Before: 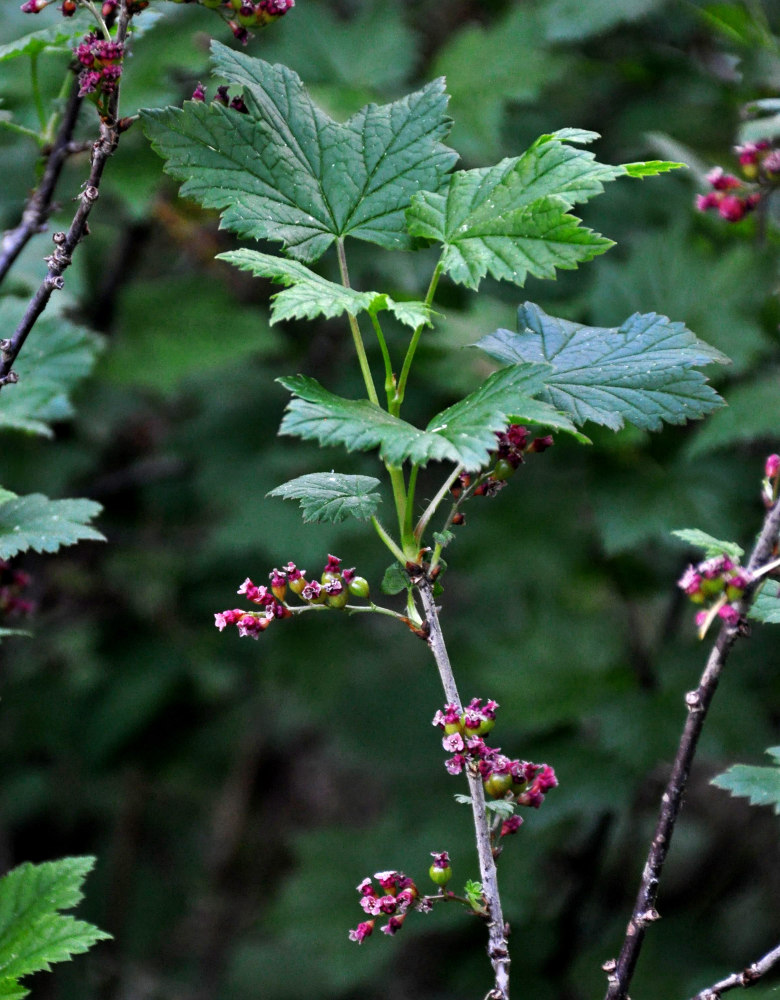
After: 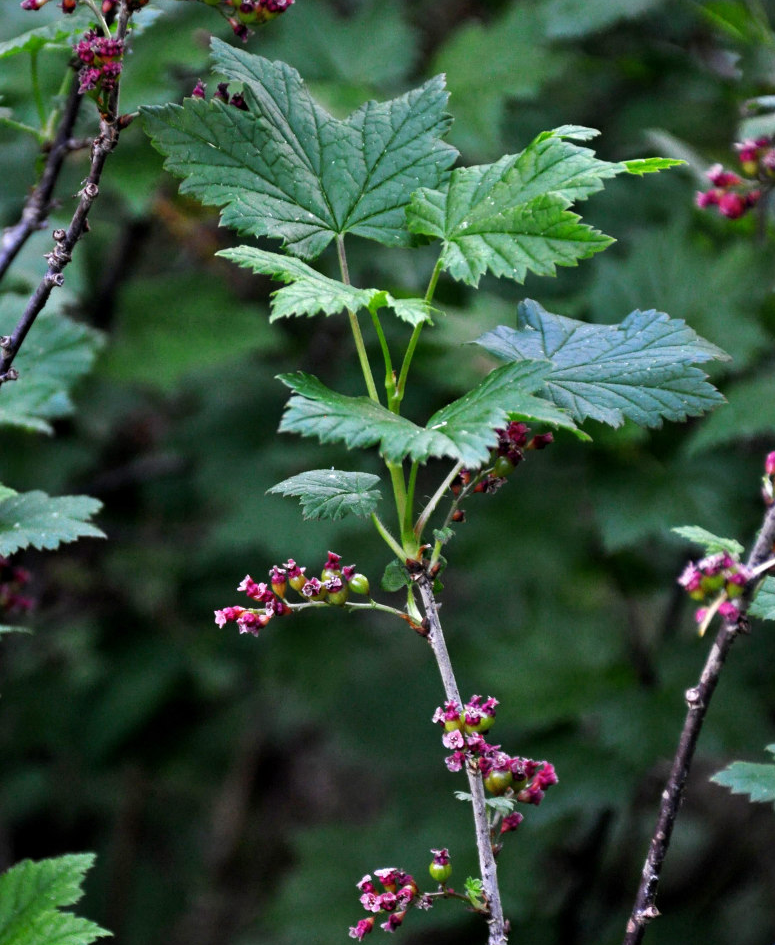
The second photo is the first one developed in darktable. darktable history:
crop: top 0.37%, right 0.255%, bottom 5.031%
